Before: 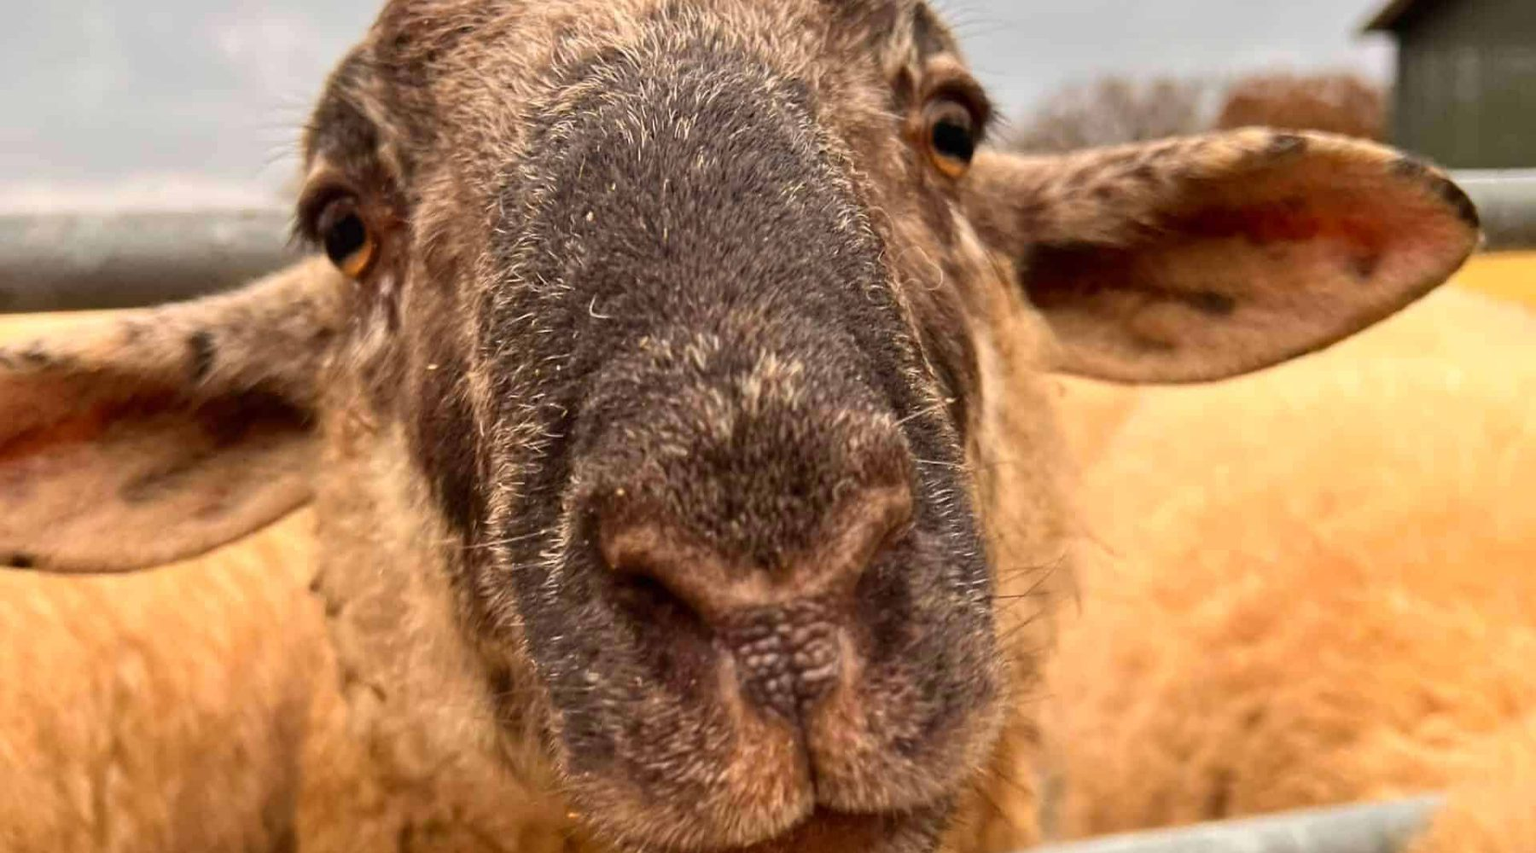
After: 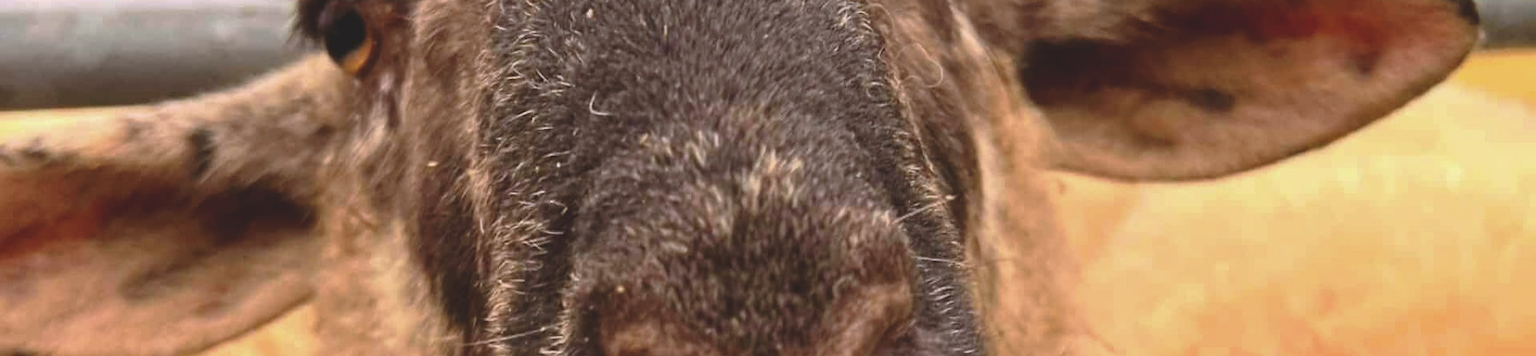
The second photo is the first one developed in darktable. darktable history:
crop and rotate: top 23.84%, bottom 34.294%
white balance: red 0.984, blue 1.059
tone curve: curves: ch0 [(0, 0) (0.003, 0.126) (0.011, 0.129) (0.025, 0.133) (0.044, 0.143) (0.069, 0.155) (0.1, 0.17) (0.136, 0.189) (0.177, 0.217) (0.224, 0.25) (0.277, 0.293) (0.335, 0.346) (0.399, 0.398) (0.468, 0.456) (0.543, 0.517) (0.623, 0.583) (0.709, 0.659) (0.801, 0.756) (0.898, 0.856) (1, 1)], preserve colors none
